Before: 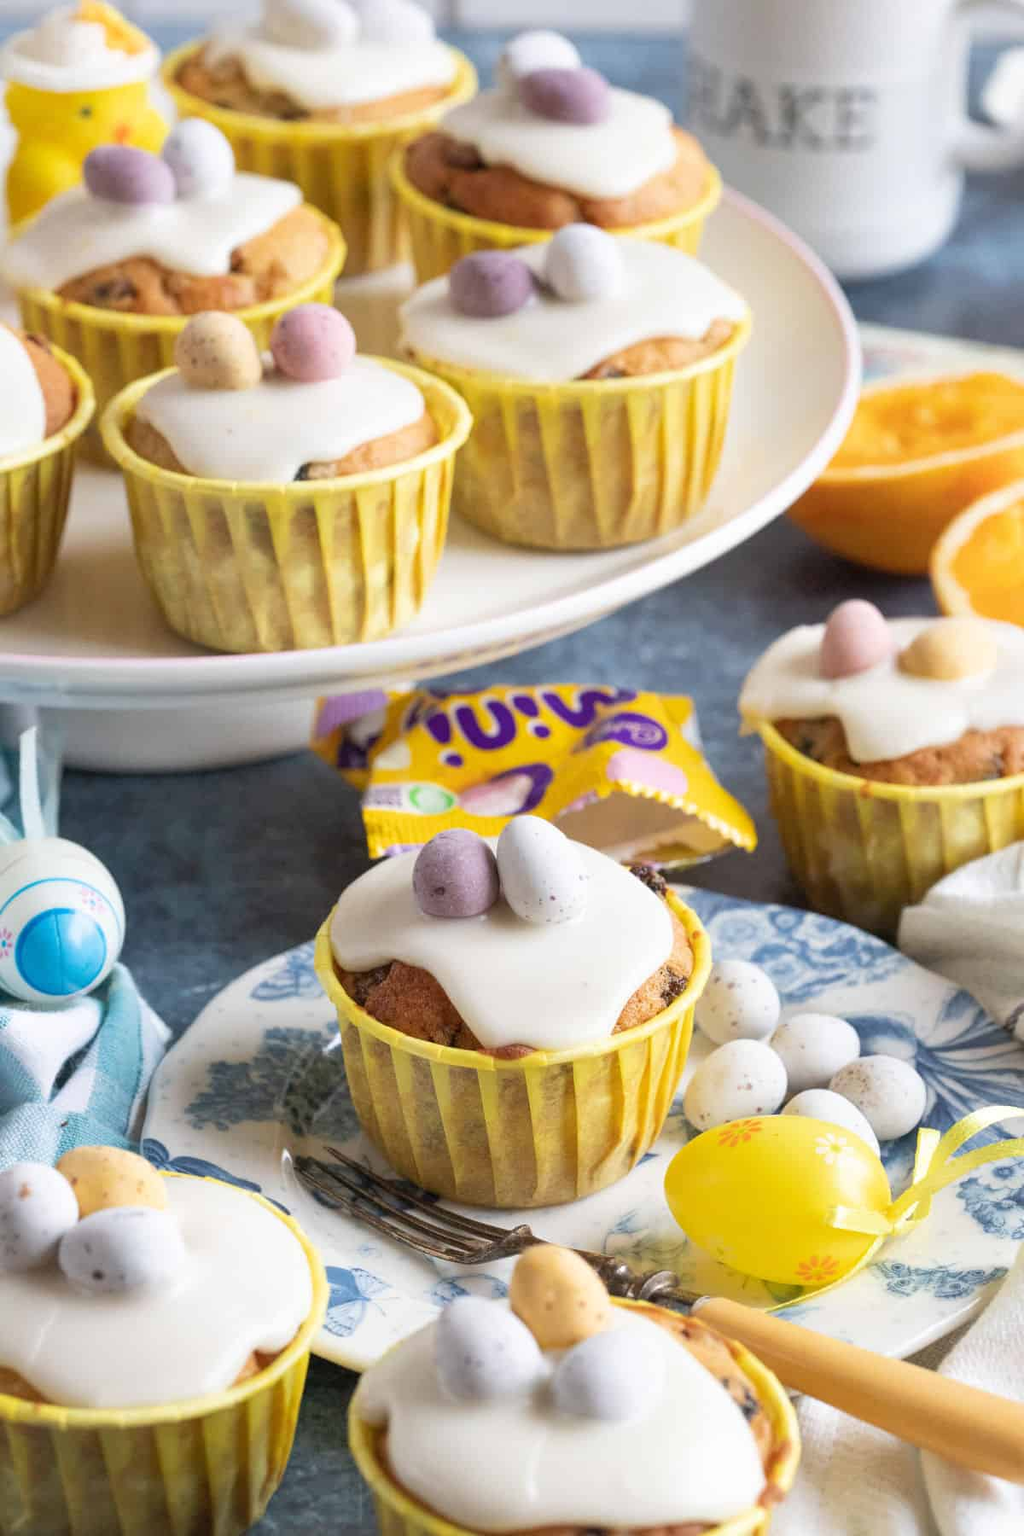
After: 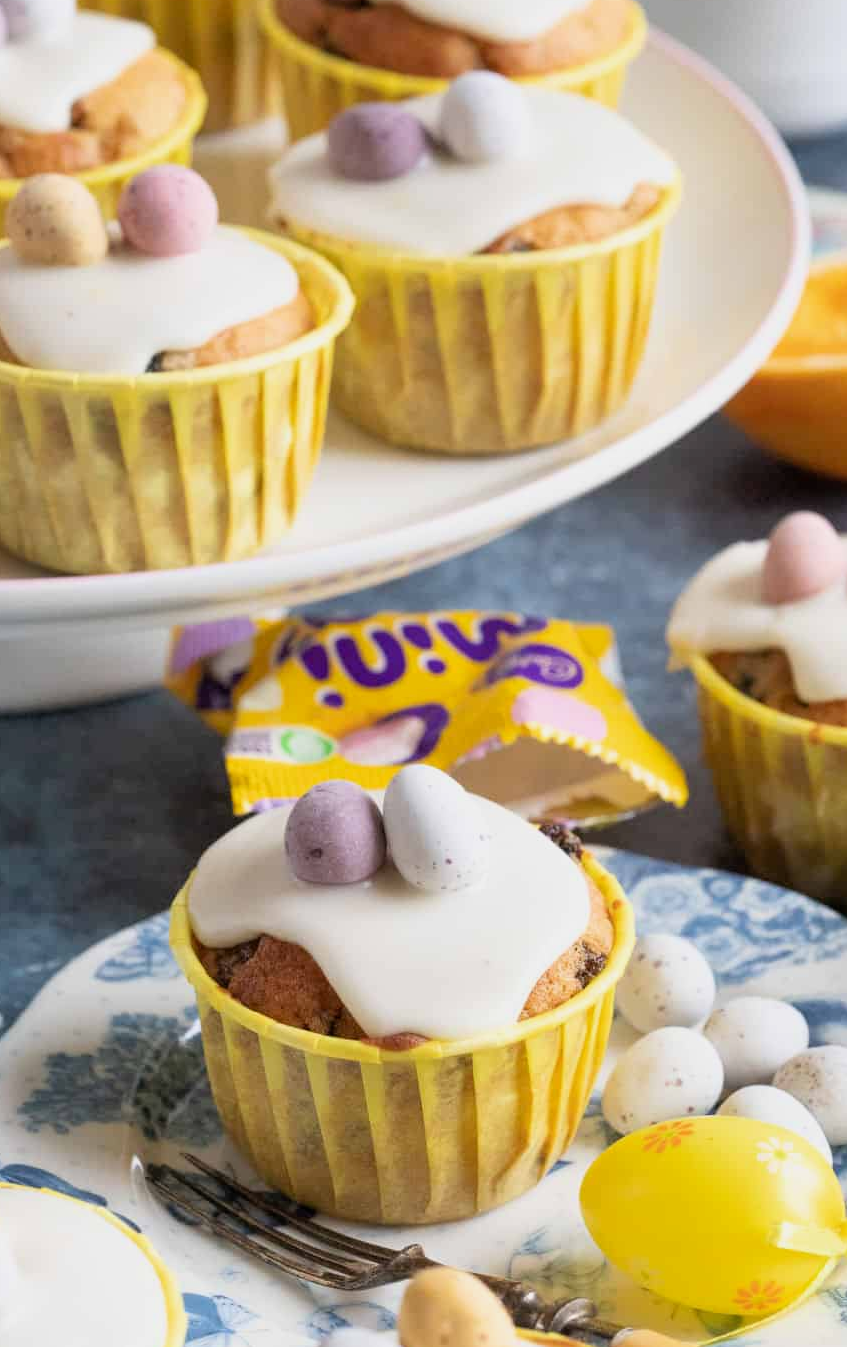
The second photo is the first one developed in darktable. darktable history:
exposure: black level correction 0.001, compensate highlight preservation false
filmic rgb: black relative exposure -9.47 EV, white relative exposure 3.03 EV, hardness 6.15, color science v6 (2022)
crop and rotate: left 16.588%, top 10.633%, right 12.825%, bottom 14.486%
